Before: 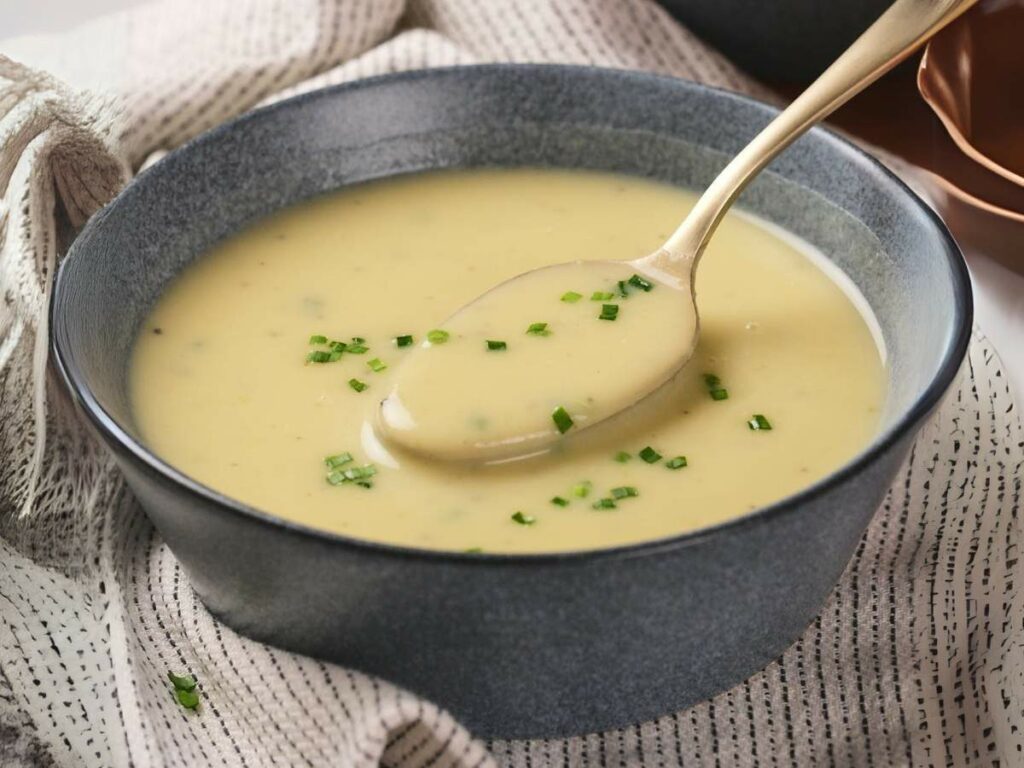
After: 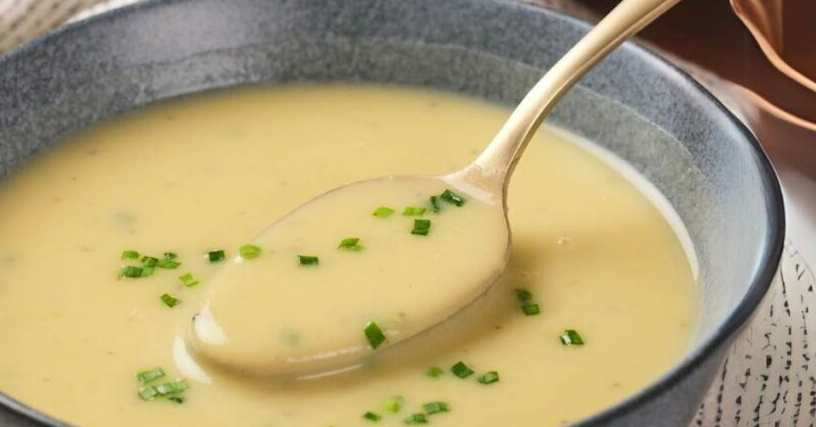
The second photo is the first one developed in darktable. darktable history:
shadows and highlights: shadows 24.87, highlights -23.71
contrast brightness saturation: contrast 0.03, brightness 0.065, saturation 0.124
crop: left 18.418%, top 11.106%, right 1.833%, bottom 33.212%
